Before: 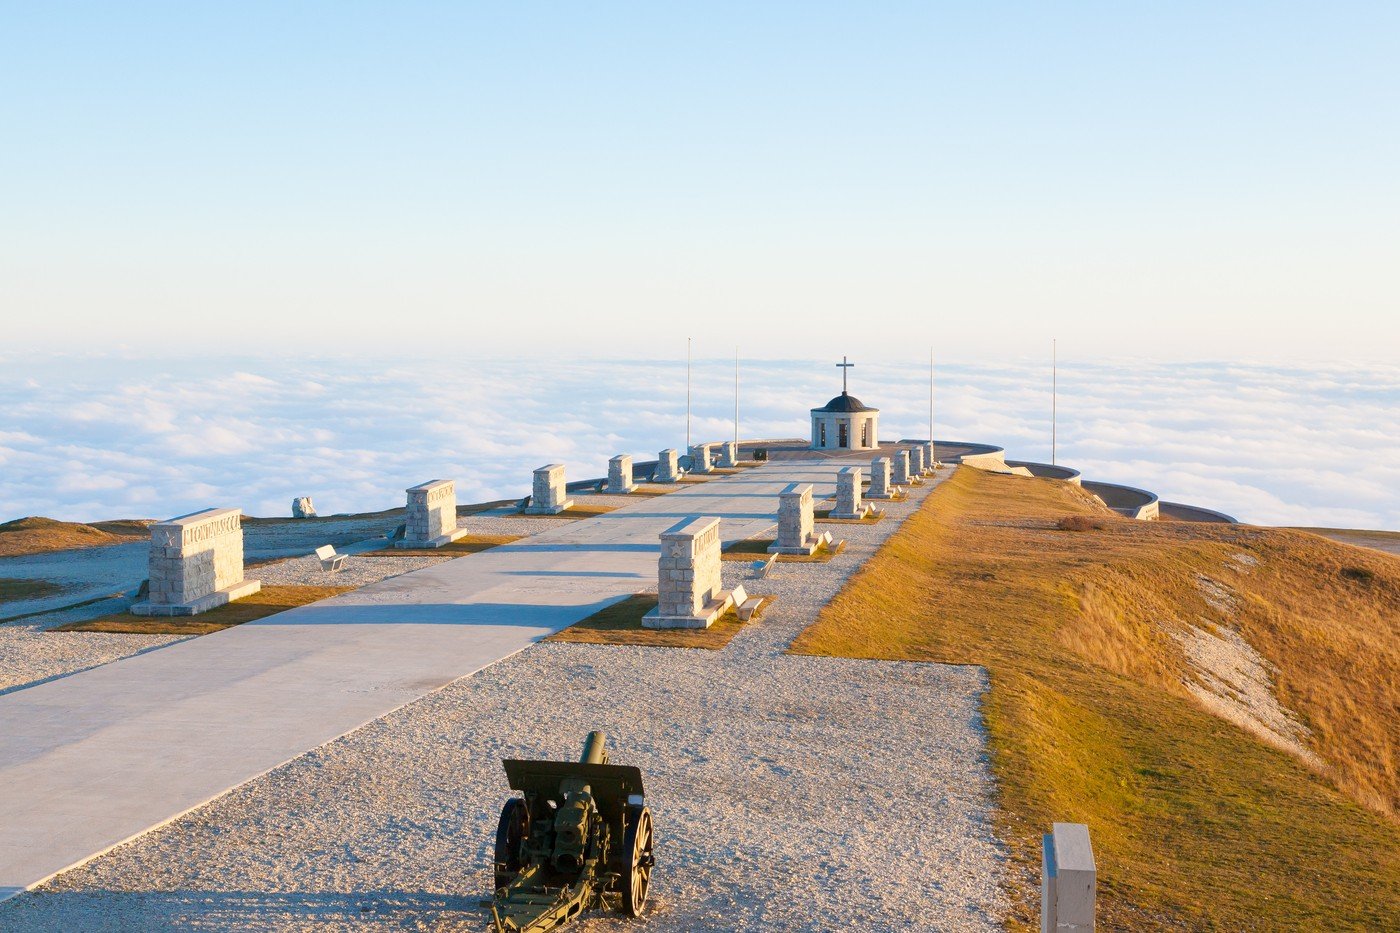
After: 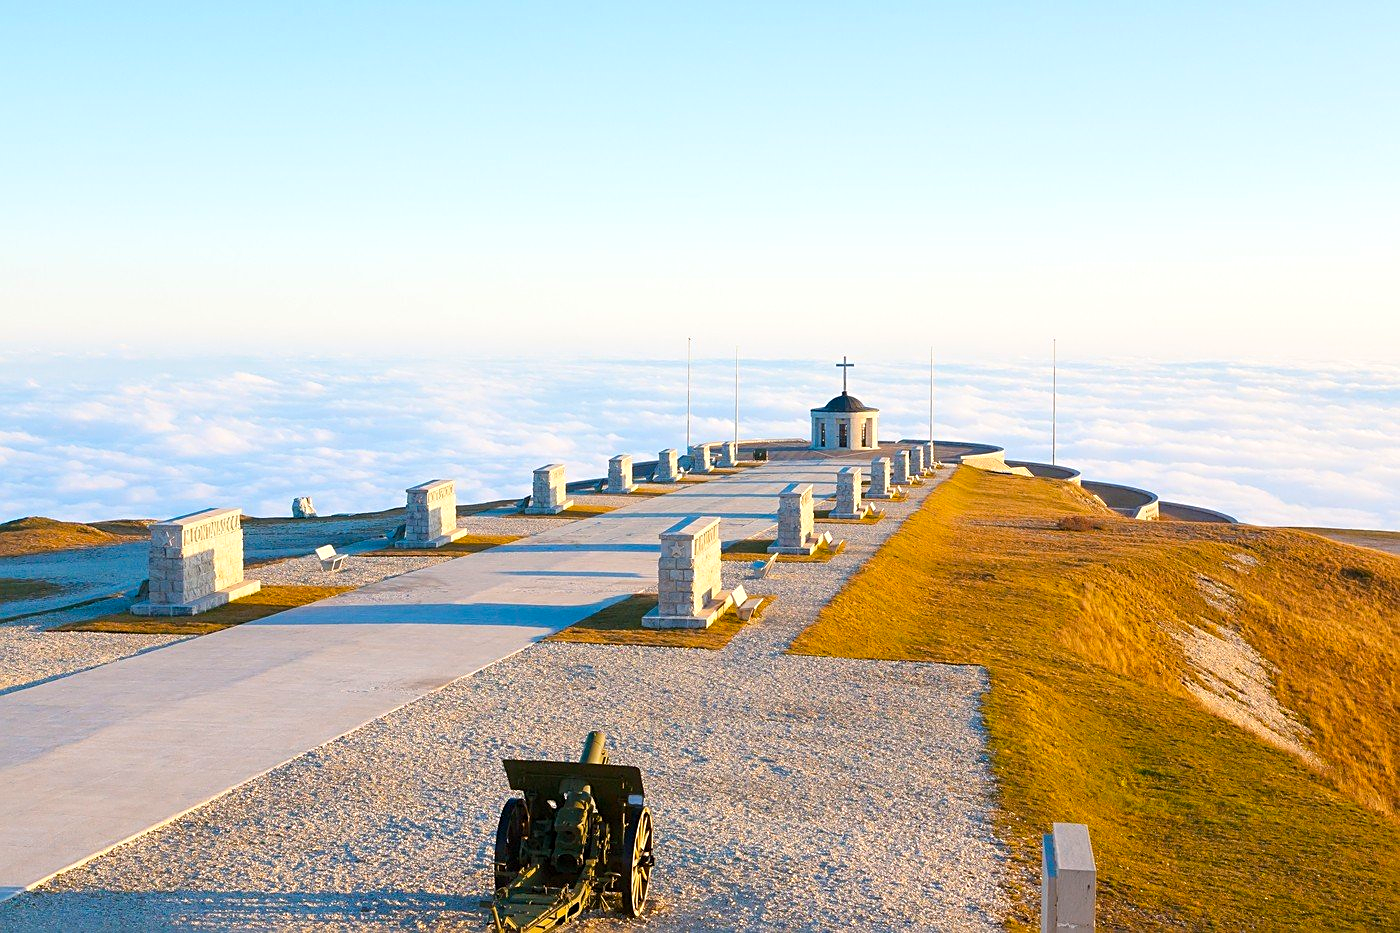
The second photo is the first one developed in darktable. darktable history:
sharpen: on, module defaults
color balance rgb: perceptual saturation grading › global saturation 20%, global vibrance 20%
exposure: exposure 0.178 EV, compensate exposure bias true, compensate highlight preservation false
